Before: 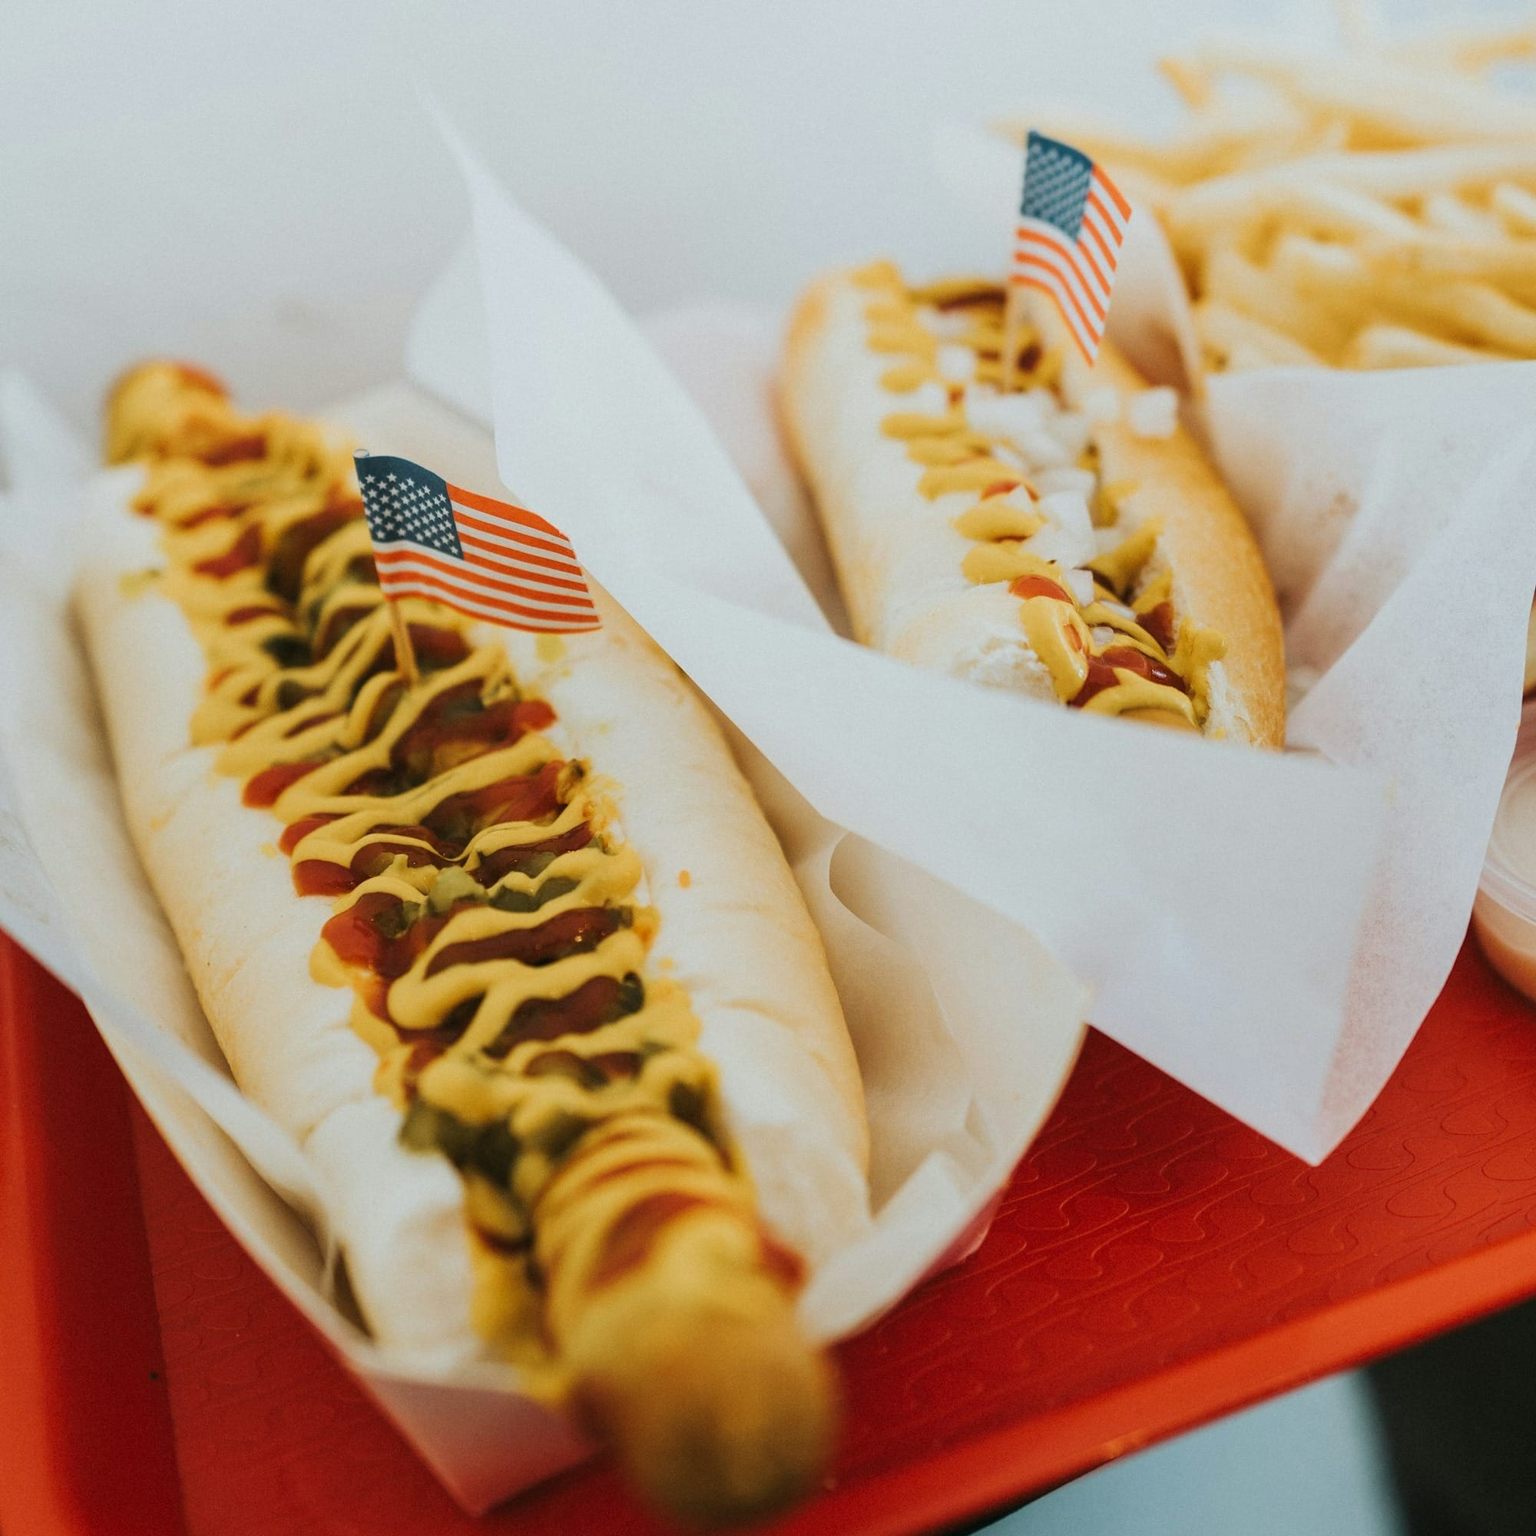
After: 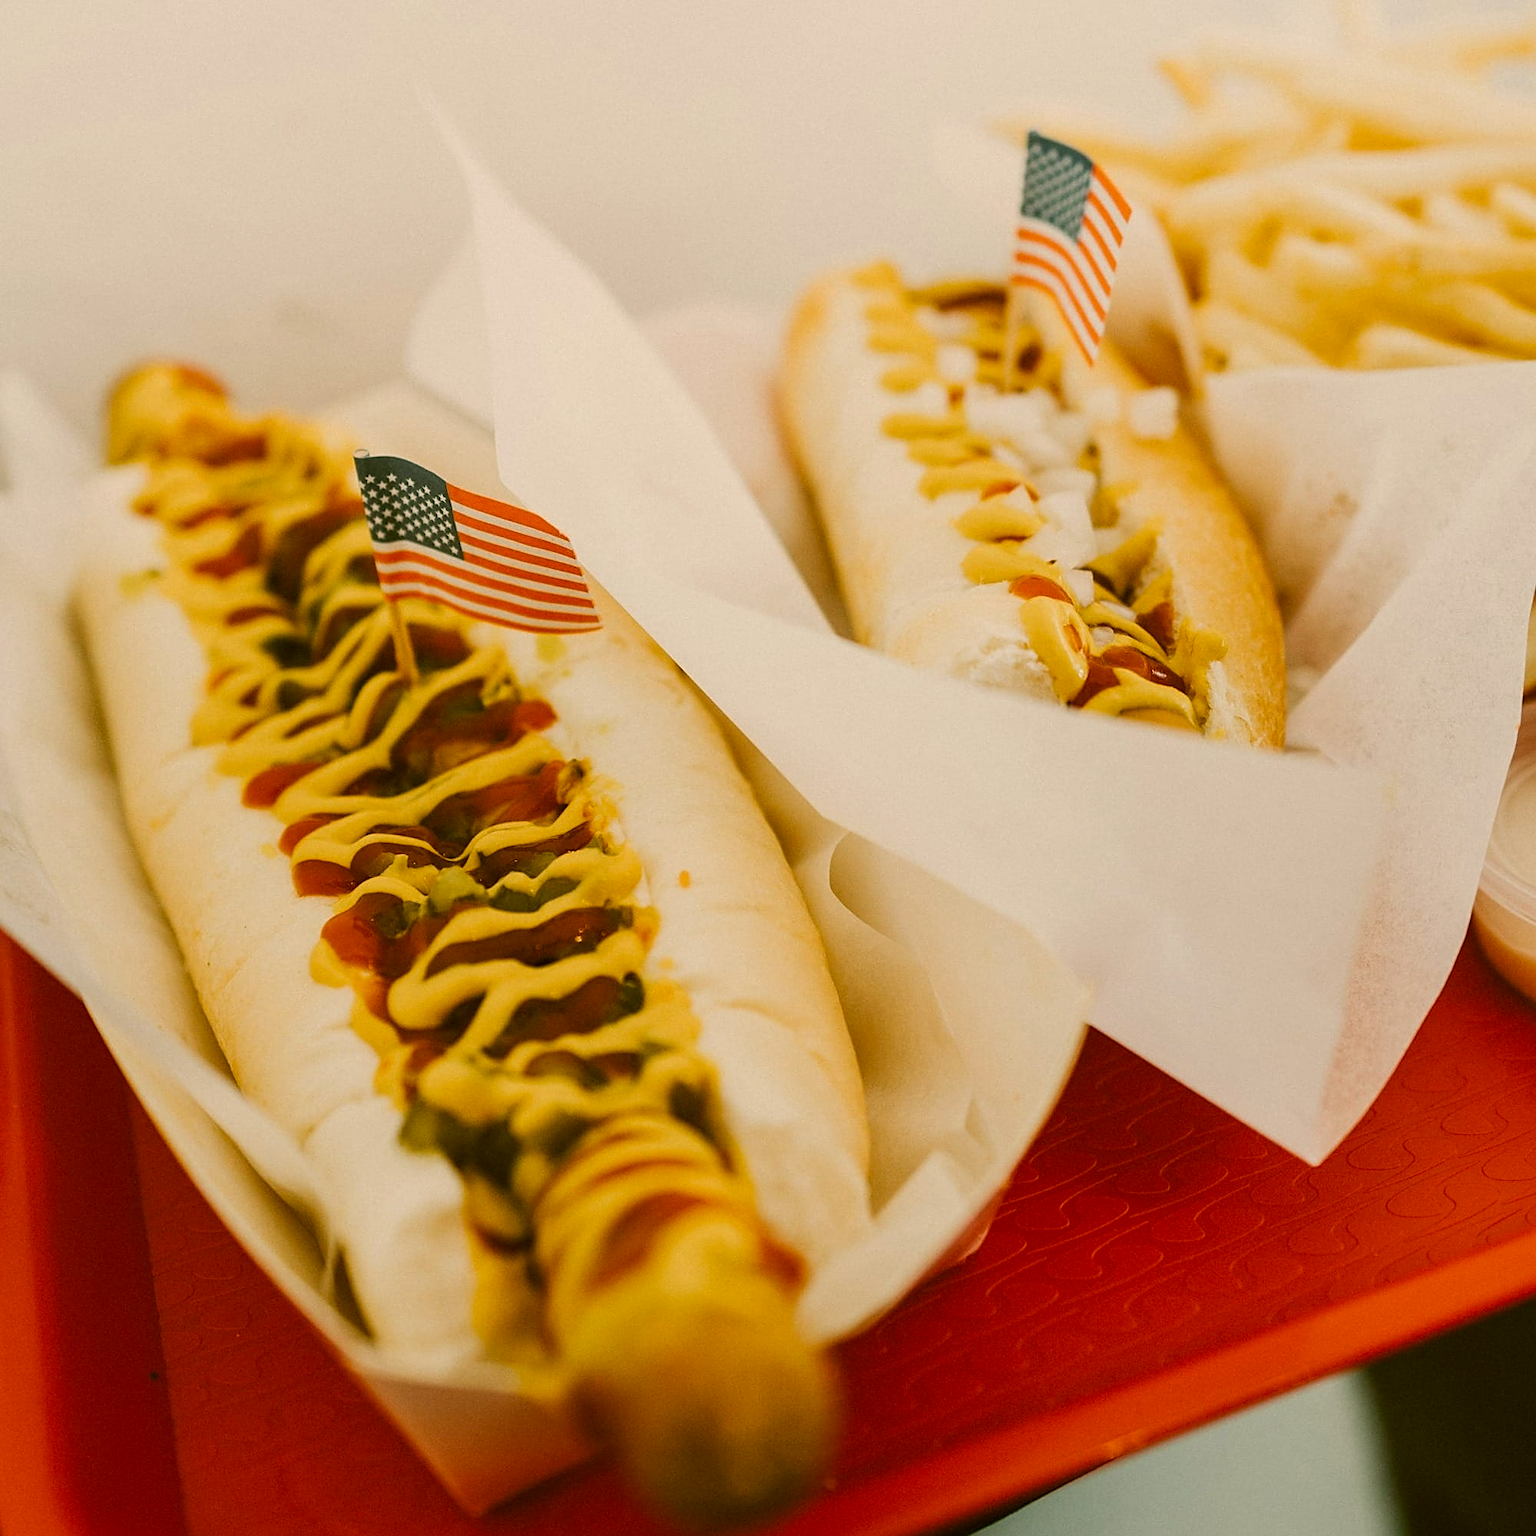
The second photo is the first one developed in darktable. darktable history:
sharpen: on, module defaults
color correction: highlights a* 8.98, highlights b* 15.09, shadows a* -0.49, shadows b* 26.52
